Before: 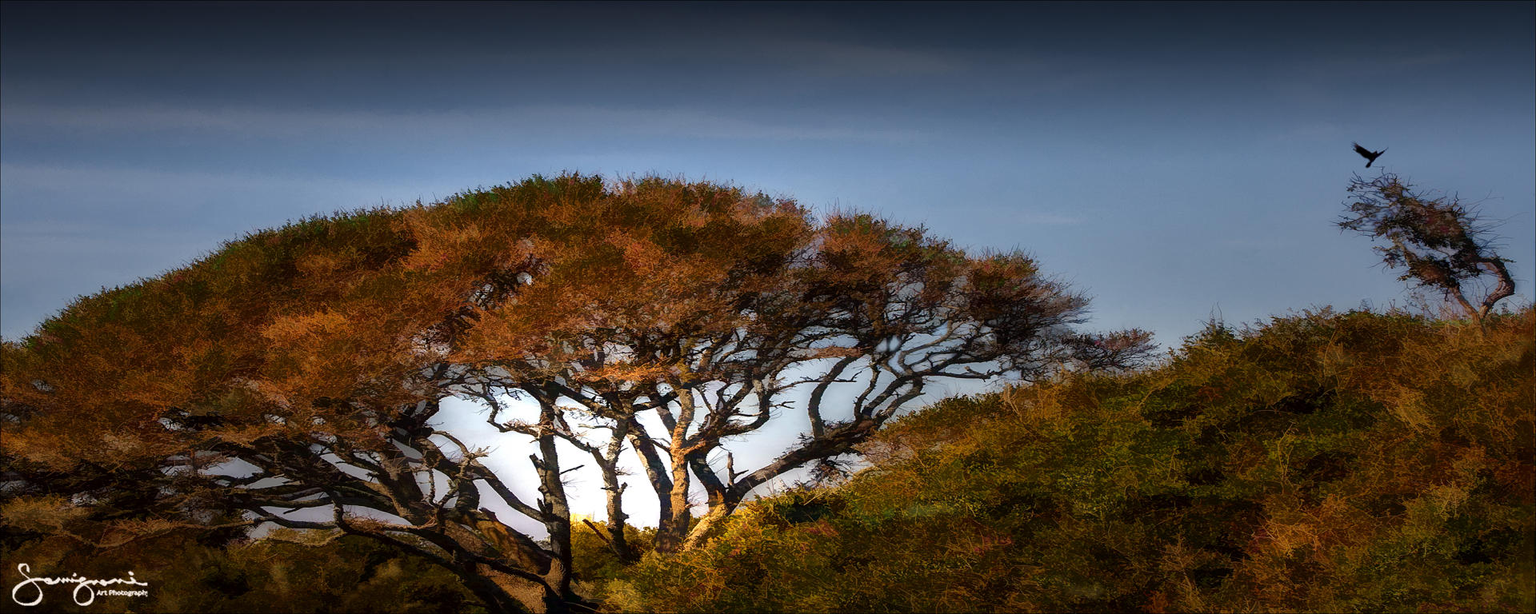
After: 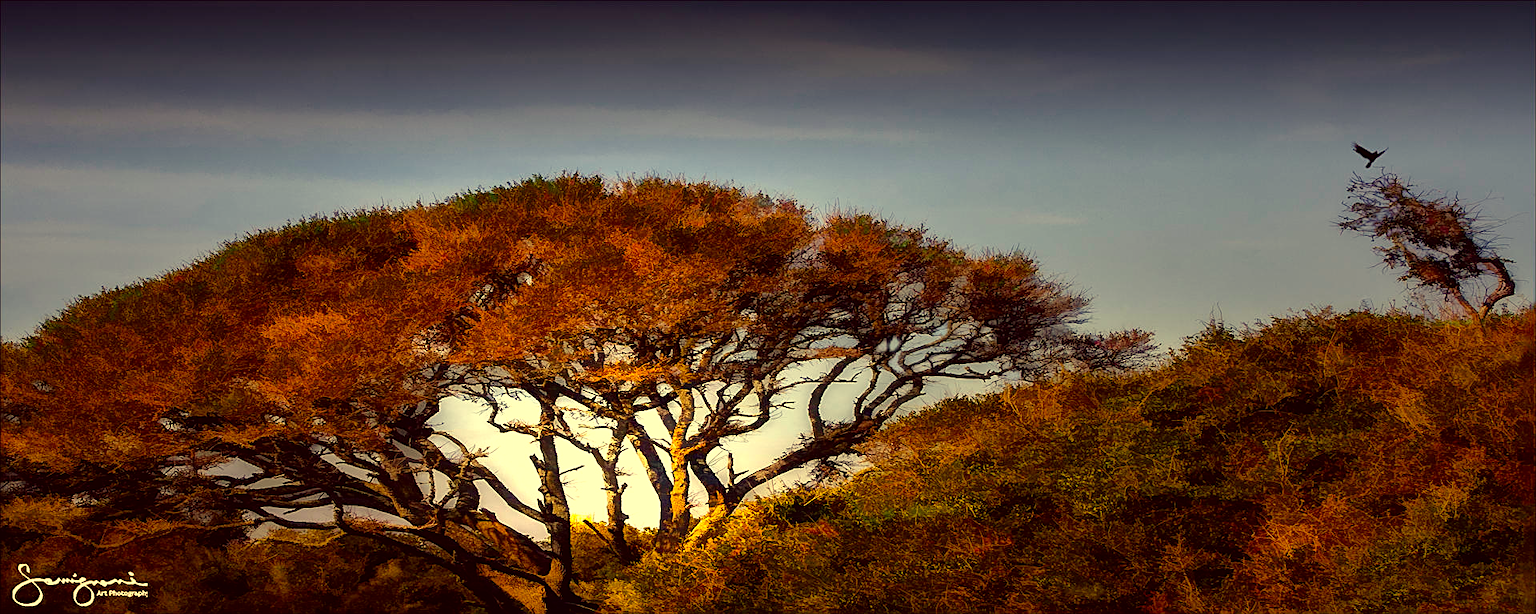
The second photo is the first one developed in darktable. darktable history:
exposure: exposure 0.202 EV, compensate highlight preservation false
sharpen: on, module defaults
color zones: curves: ch0 [(0, 0.5) (0.143, 0.5) (0.286, 0.5) (0.429, 0.495) (0.571, 0.437) (0.714, 0.44) (0.857, 0.496) (1, 0.5)]
color correction: highlights a* -0.429, highlights b* 39.69, shadows a* 9.87, shadows b* -0.238
